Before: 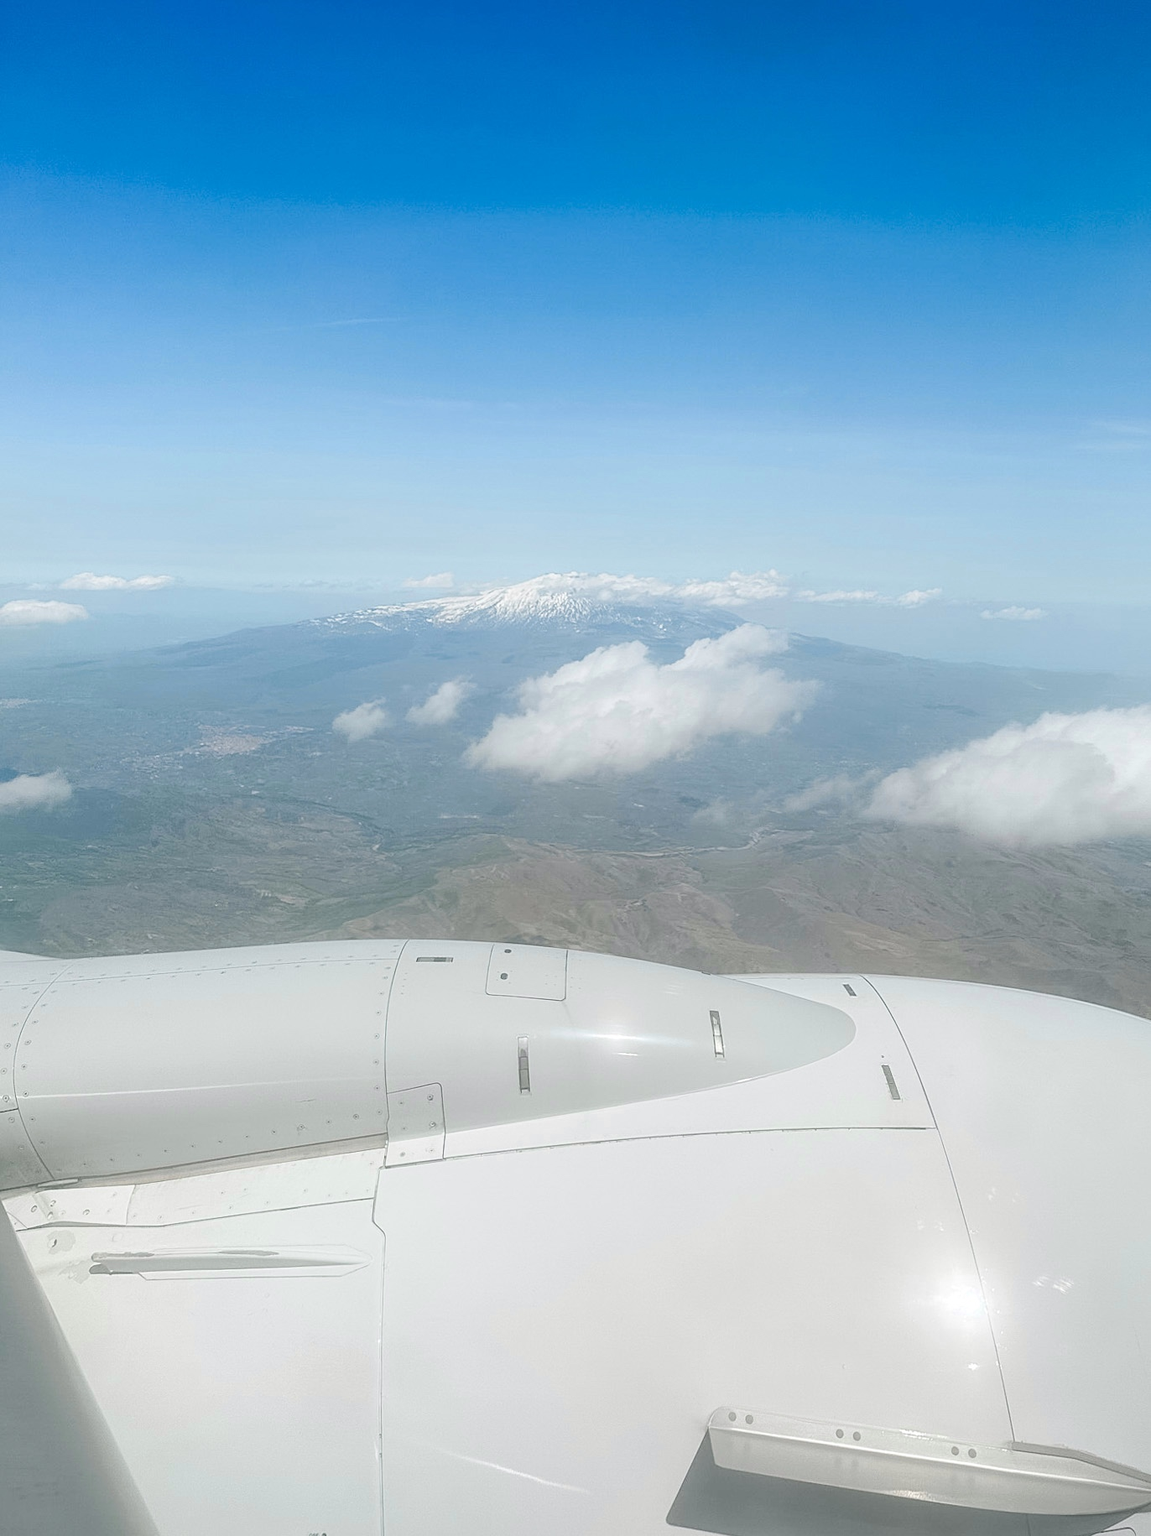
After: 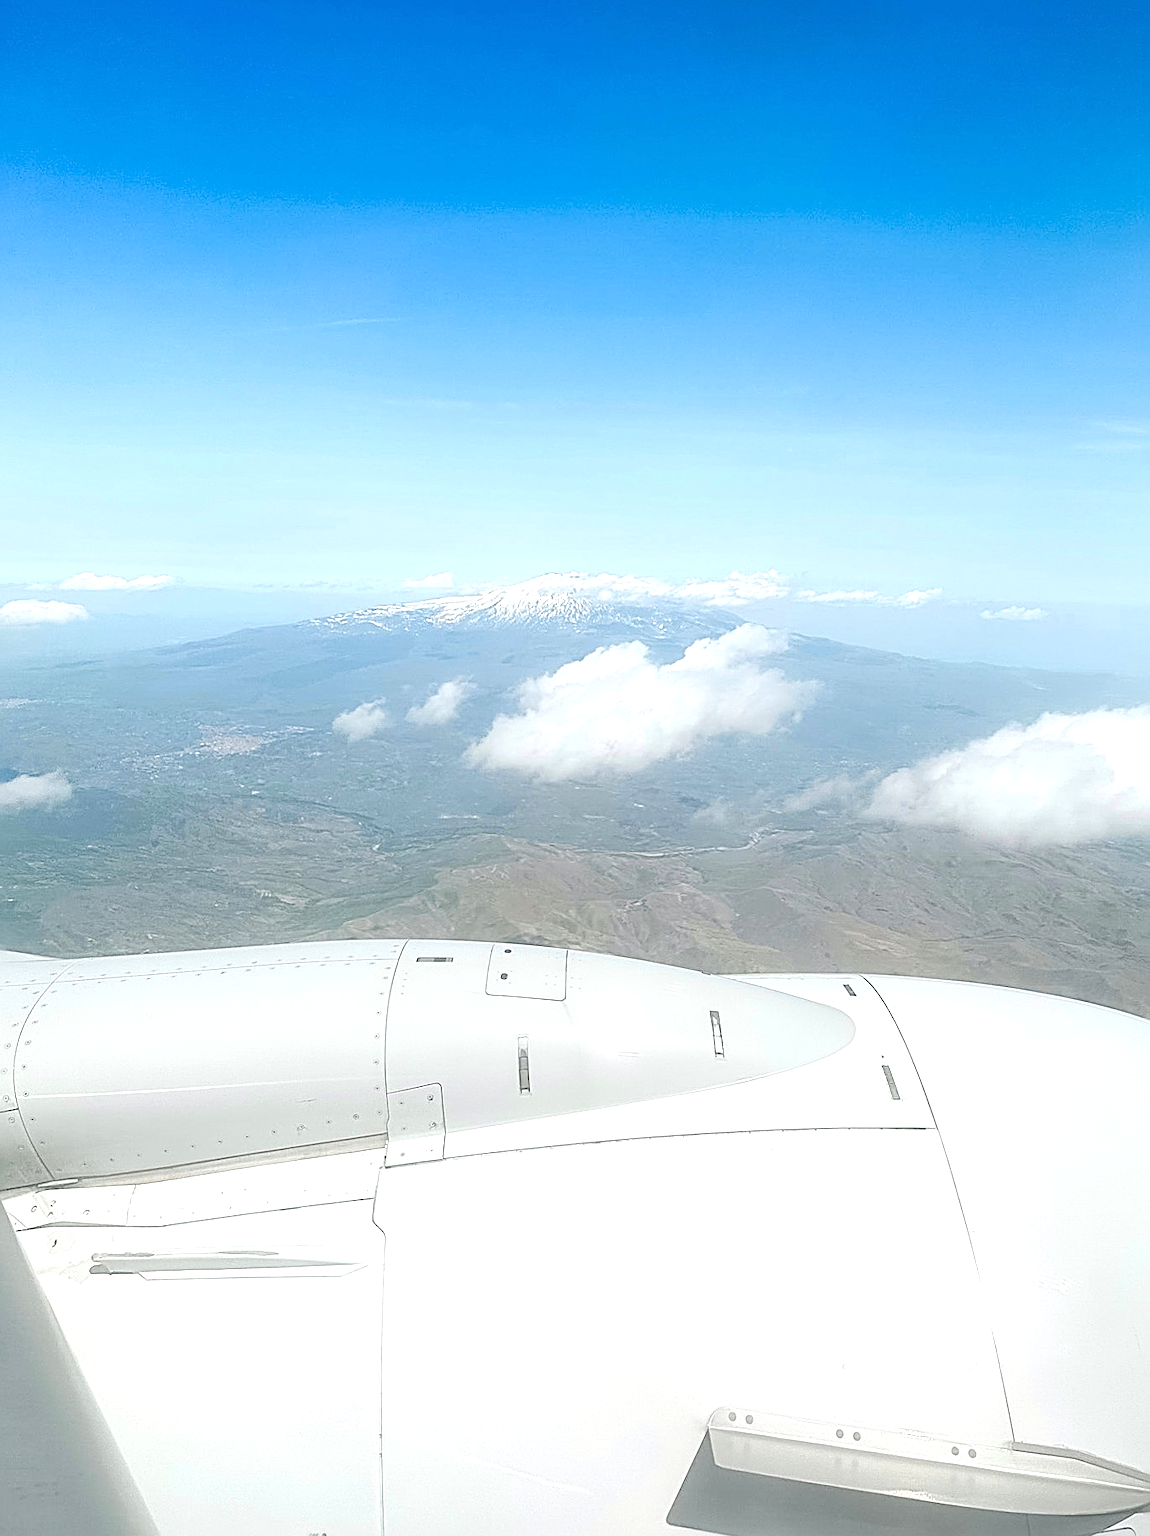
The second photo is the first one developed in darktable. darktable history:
exposure: exposure 0.563 EV, compensate highlight preservation false
sharpen: radius 2.846, amount 0.714
